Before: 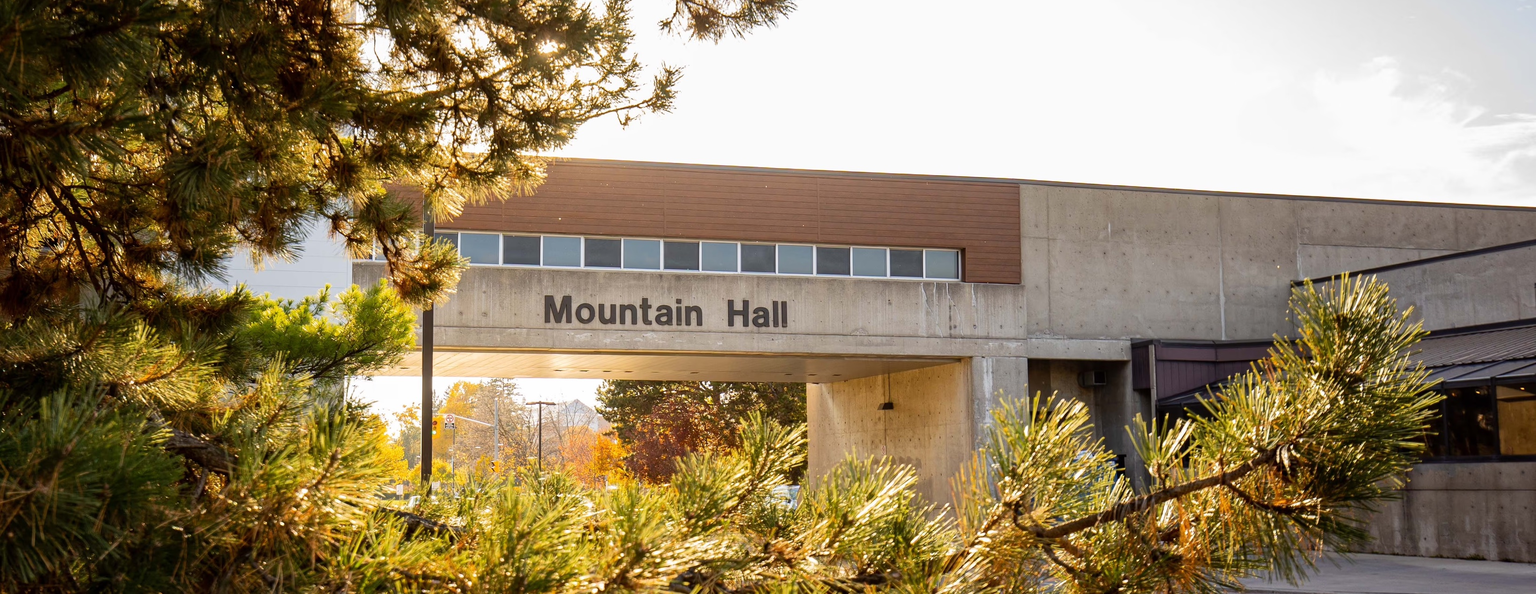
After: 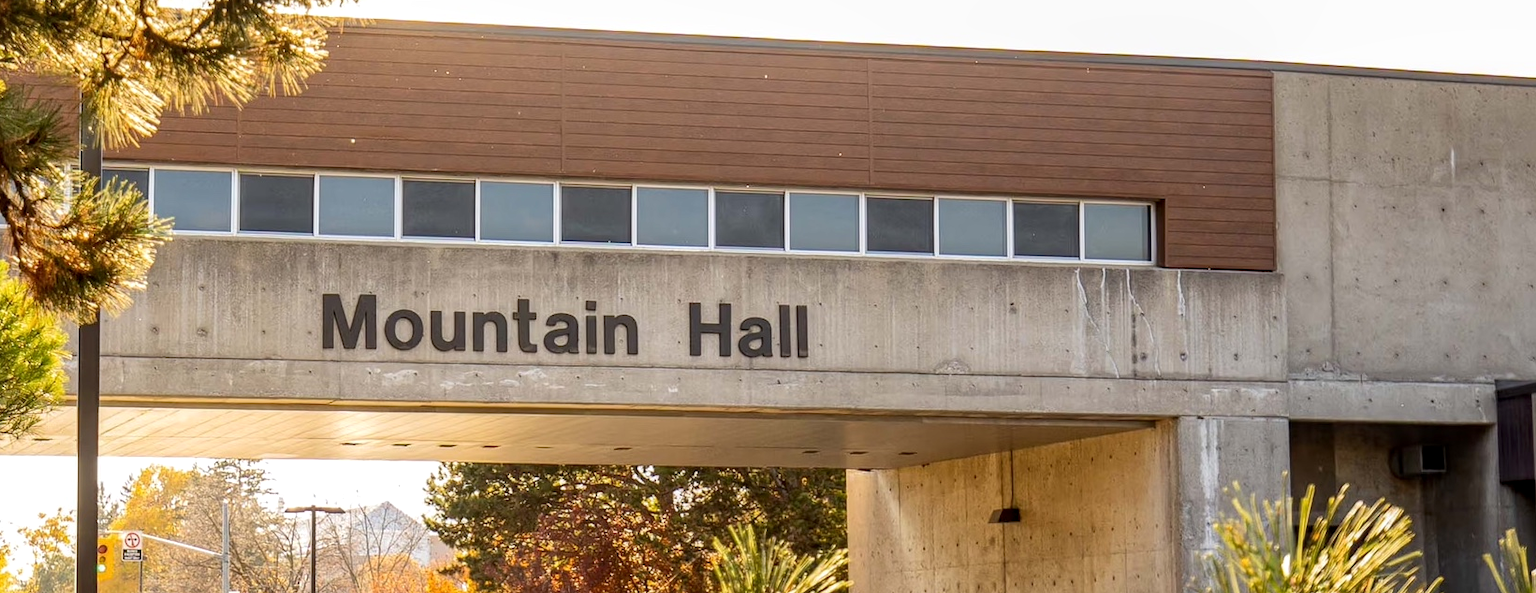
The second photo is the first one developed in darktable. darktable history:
crop: left 25%, top 25%, right 25%, bottom 25%
local contrast: on, module defaults
